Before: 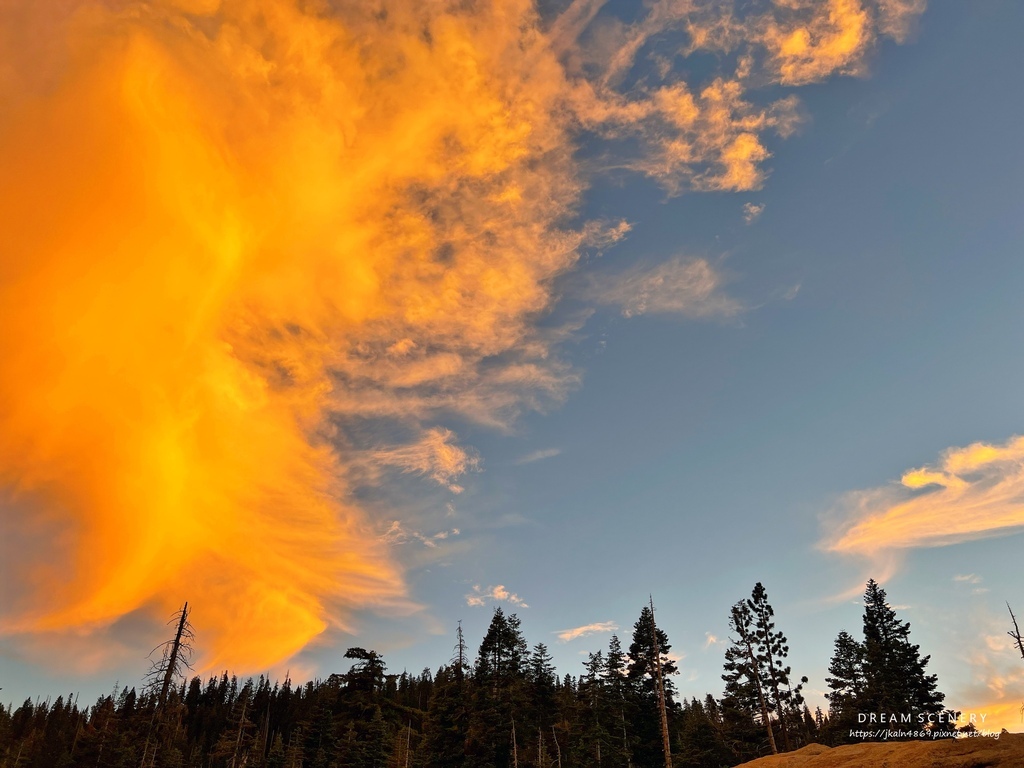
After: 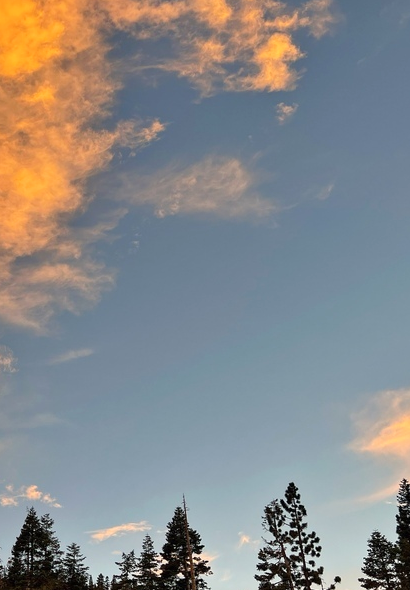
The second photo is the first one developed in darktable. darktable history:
crop: left 45.654%, top 13.103%, right 14.228%, bottom 9.992%
exposure: exposure 0.123 EV, compensate highlight preservation false
